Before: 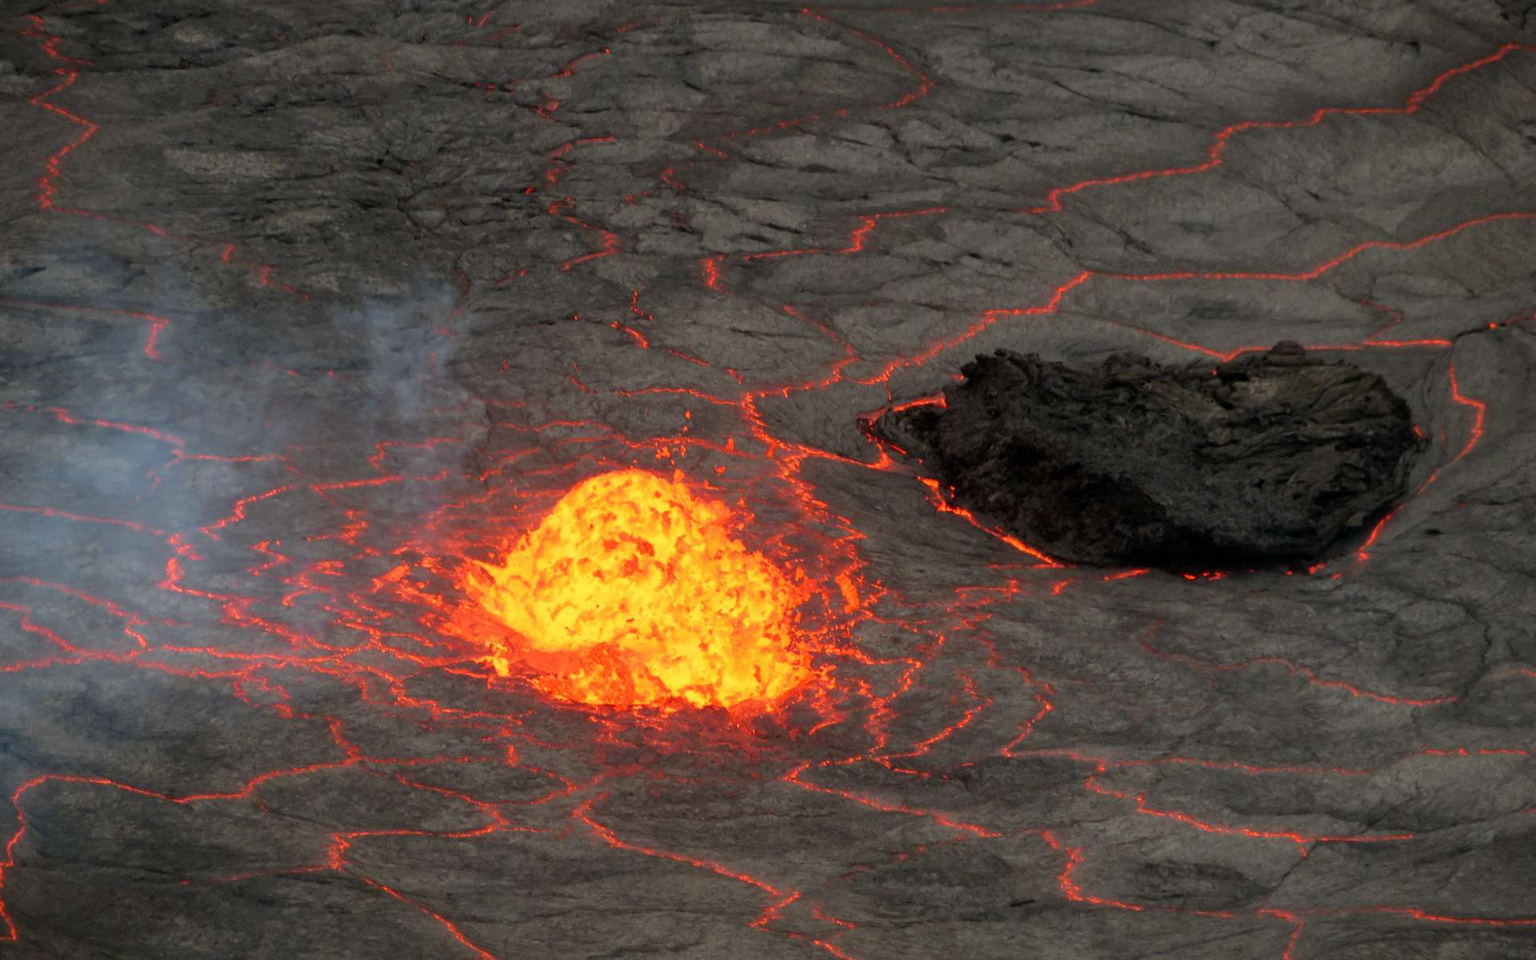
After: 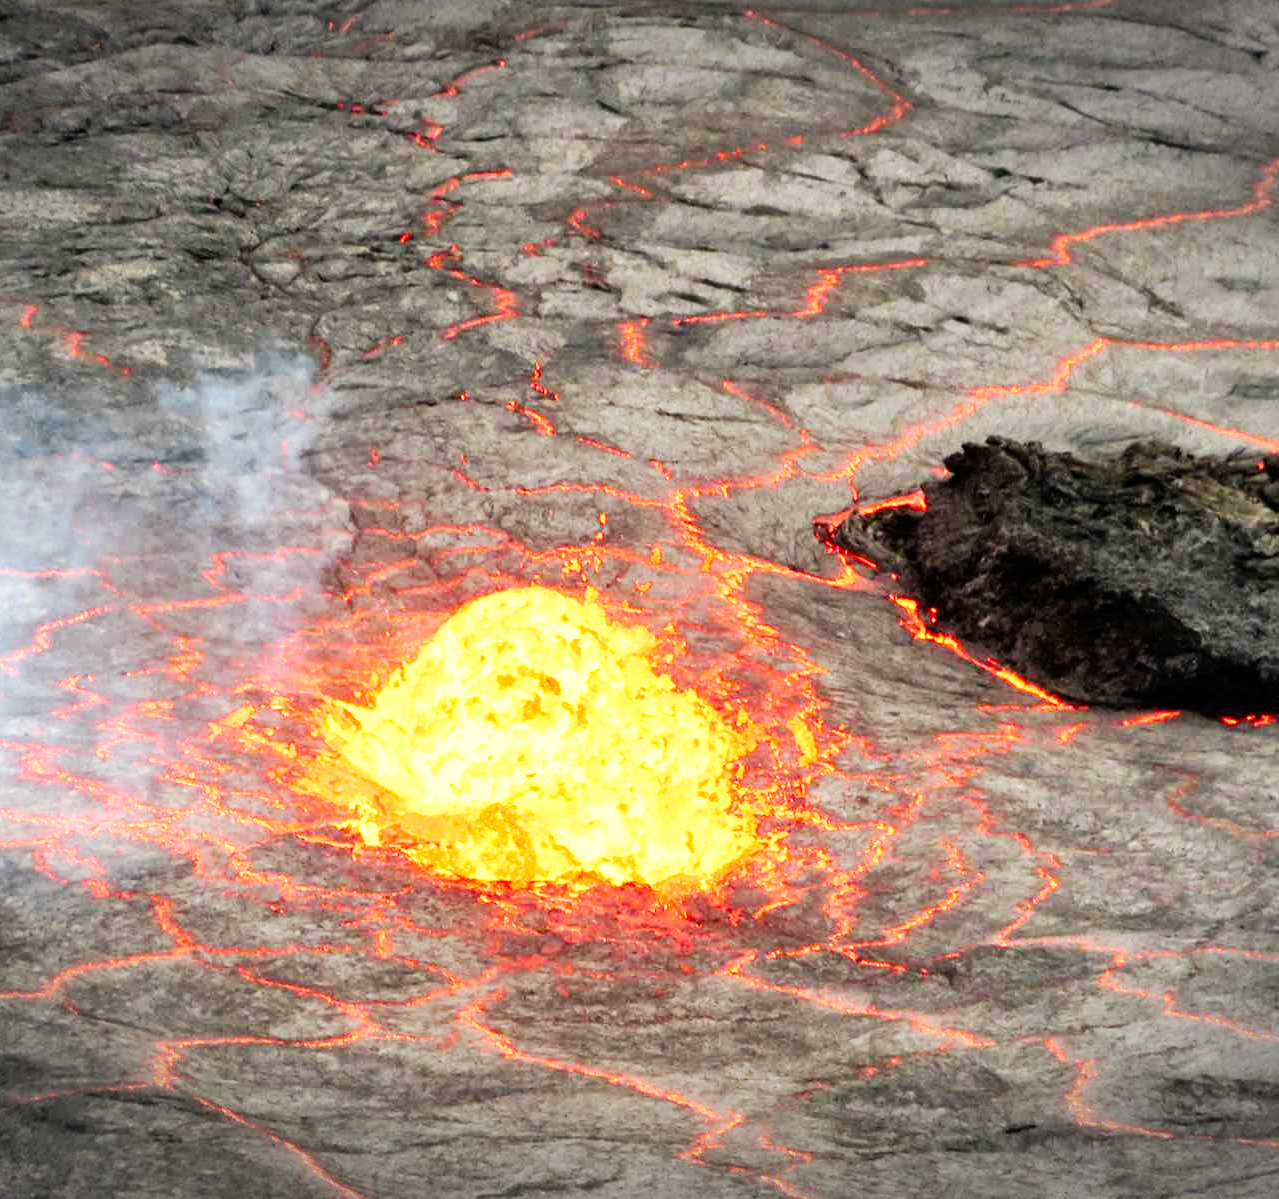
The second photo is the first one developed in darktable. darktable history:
crop and rotate: left 13.423%, right 19.957%
shadows and highlights: soften with gaussian
exposure: black level correction 0.001, exposure 1.054 EV, compensate highlight preservation false
vignetting: fall-off start 100.01%, width/height ratio 1.309, dithering 8-bit output
base curve: curves: ch0 [(0, 0) (0.007, 0.004) (0.027, 0.03) (0.046, 0.07) (0.207, 0.54) (0.442, 0.872) (0.673, 0.972) (1, 1)], preserve colors none
